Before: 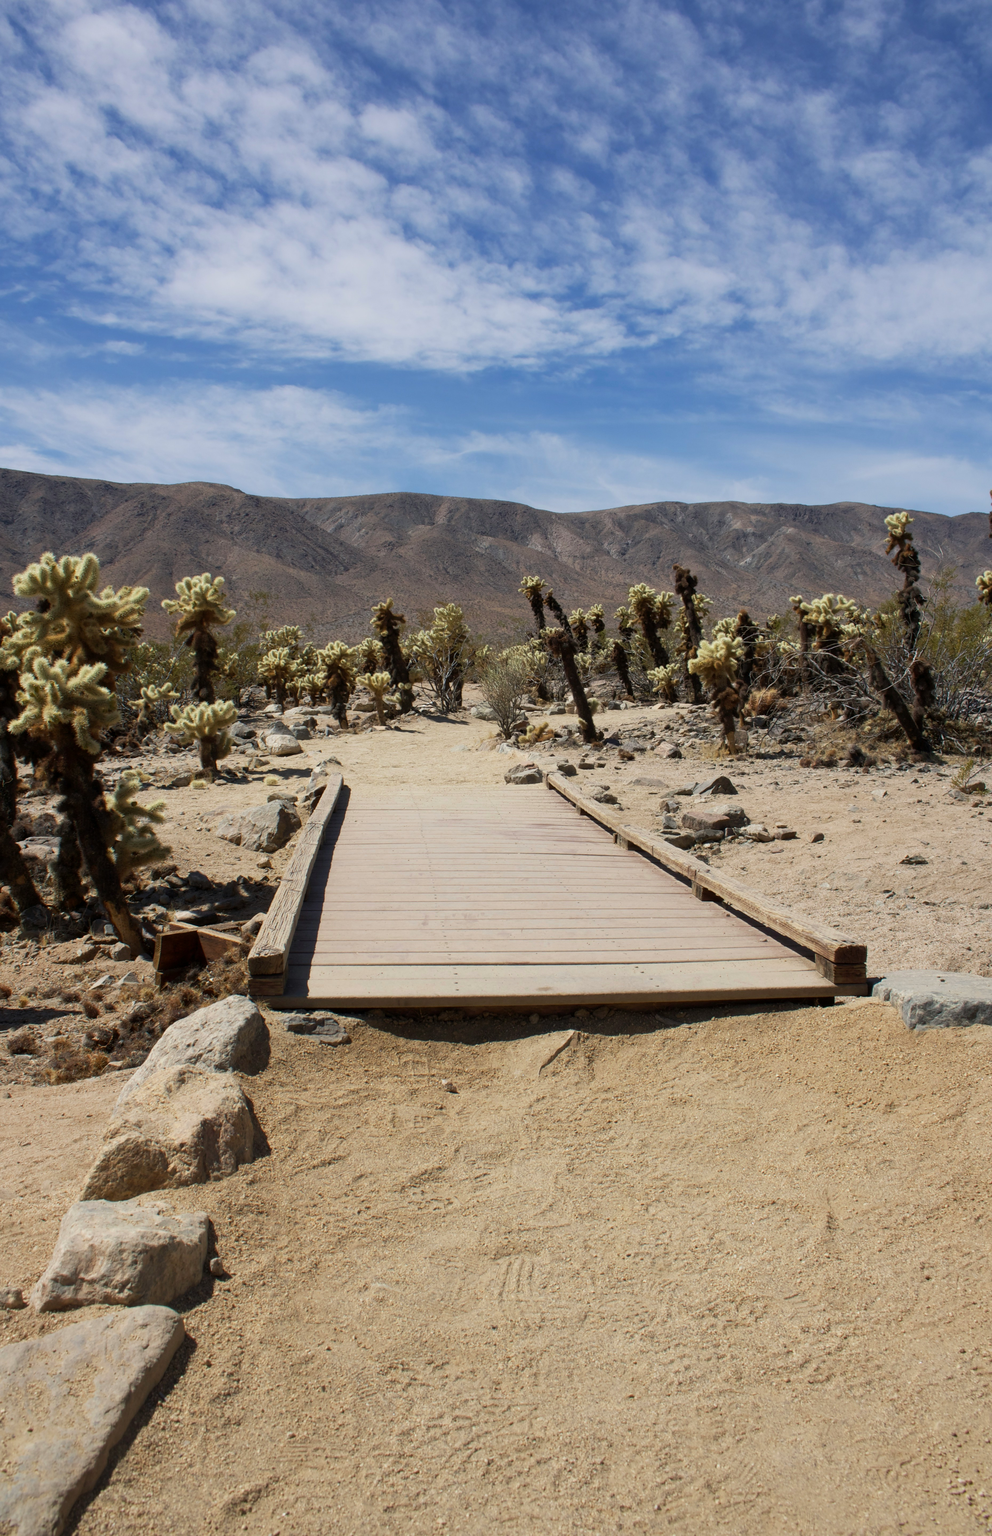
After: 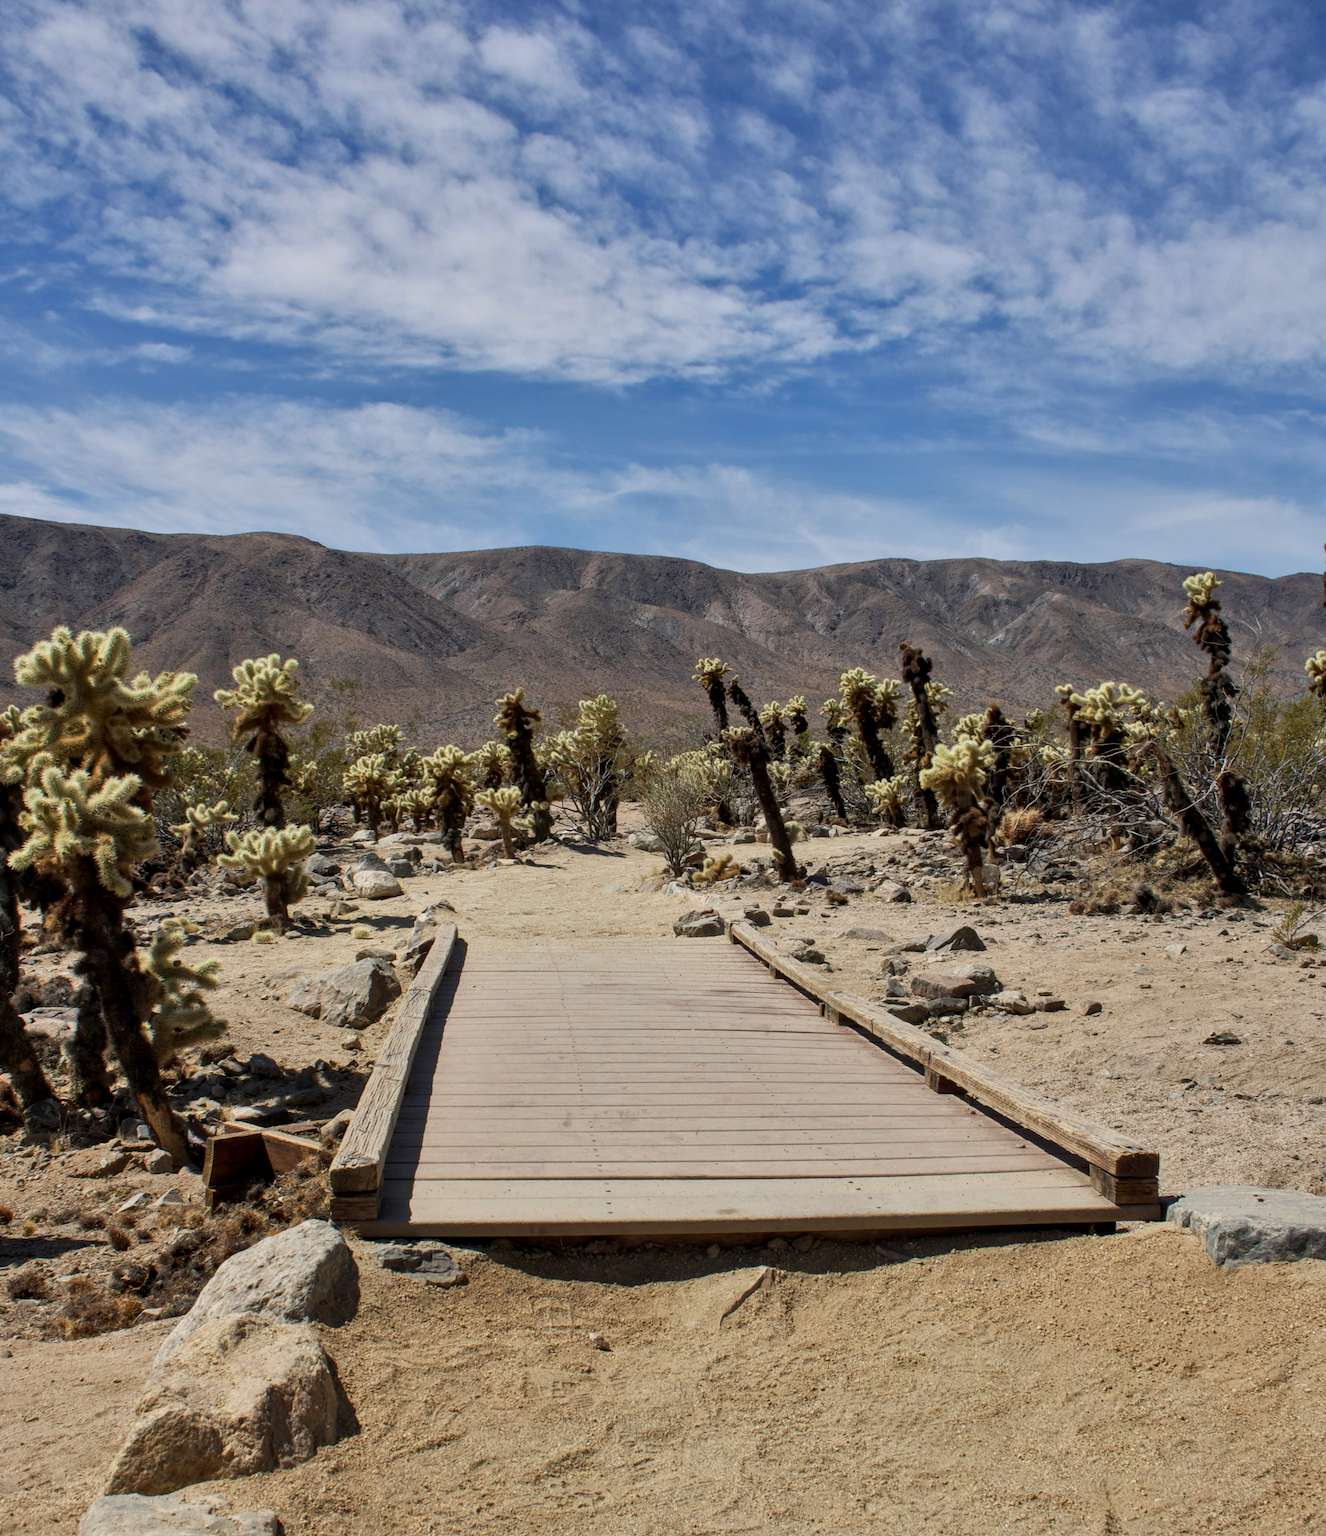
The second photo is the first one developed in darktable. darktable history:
crop: left 0.239%, top 5.539%, bottom 19.809%
shadows and highlights: shadows 43.5, white point adjustment -1.4, soften with gaussian
local contrast: on, module defaults
